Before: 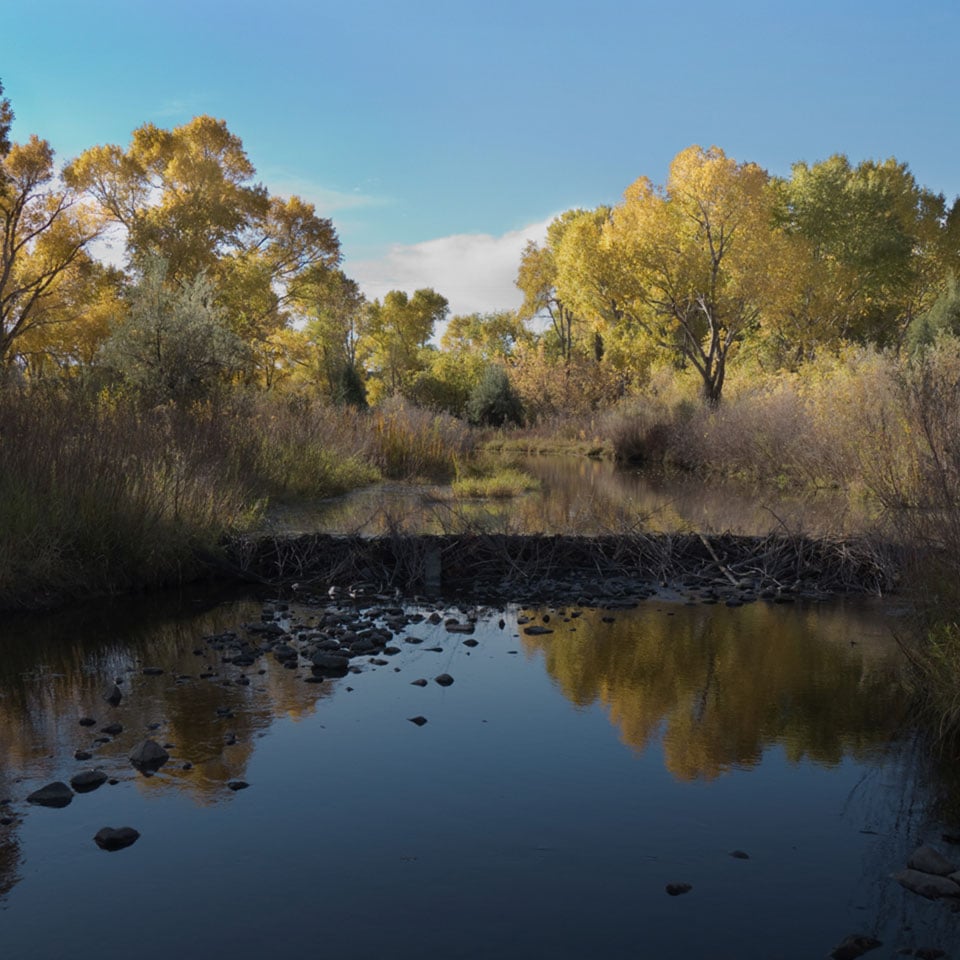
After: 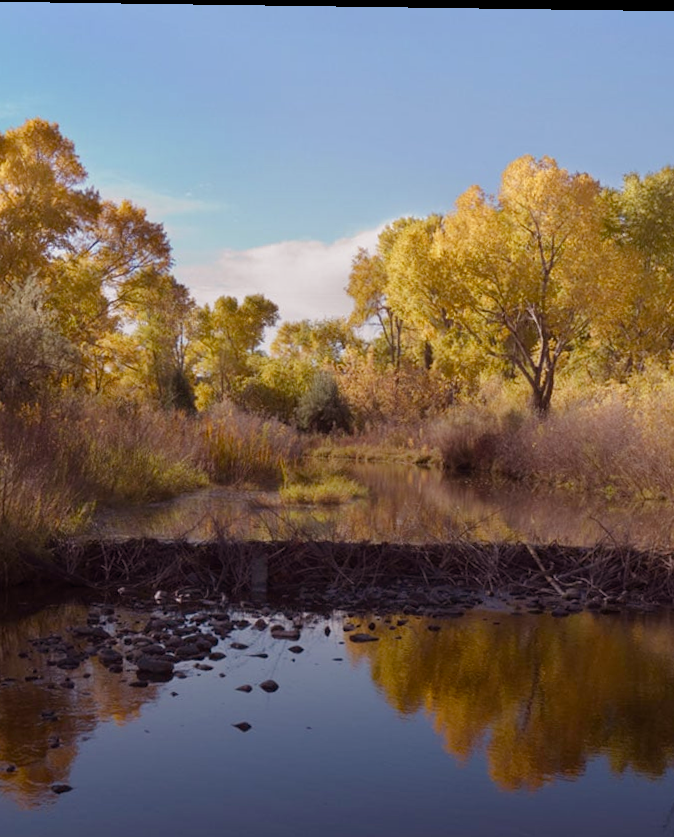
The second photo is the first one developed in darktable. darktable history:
rgb levels: mode RGB, independent channels, levels [[0, 0.474, 1], [0, 0.5, 1], [0, 0.5, 1]]
color balance rgb: perceptual saturation grading › global saturation 20%, perceptual saturation grading › highlights -25%, perceptual saturation grading › shadows 25%
white balance: red 1, blue 1
crop: left 18.479%, right 12.2%, bottom 13.971%
shadows and highlights: shadows -10, white point adjustment 1.5, highlights 10
rotate and perspective: rotation 0.8°, automatic cropping off
exposure: compensate highlight preservation false
